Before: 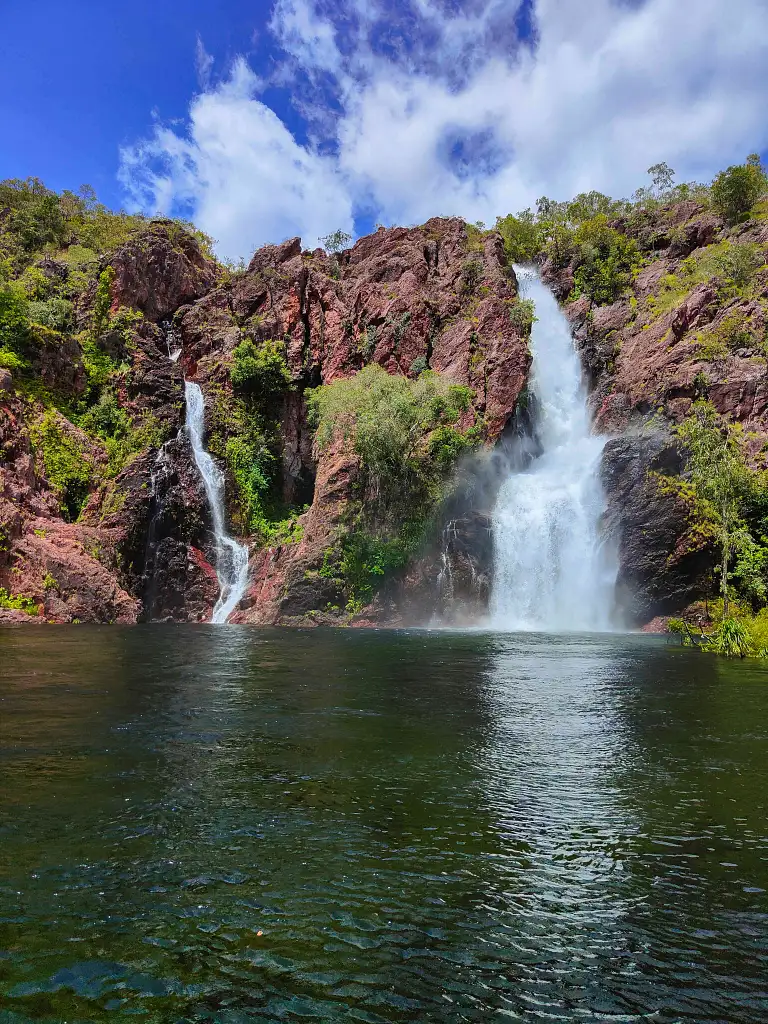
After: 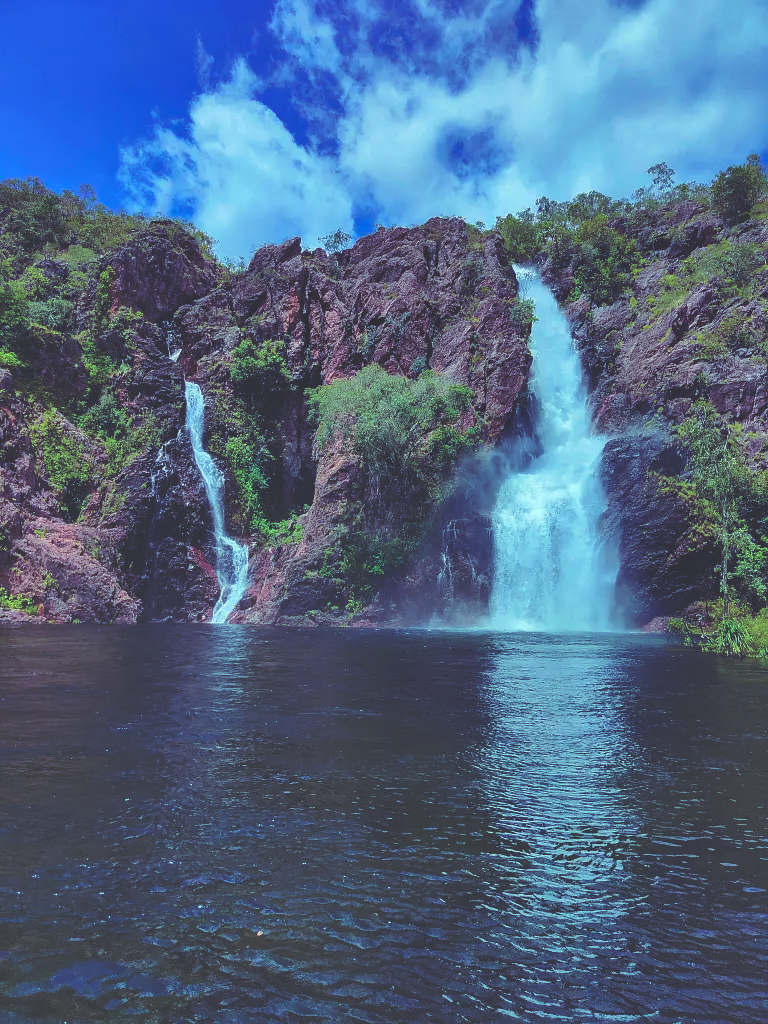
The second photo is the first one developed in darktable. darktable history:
rgb curve: curves: ch0 [(0, 0.186) (0.314, 0.284) (0.576, 0.466) (0.805, 0.691) (0.936, 0.886)]; ch1 [(0, 0.186) (0.314, 0.284) (0.581, 0.534) (0.771, 0.746) (0.936, 0.958)]; ch2 [(0, 0.216) (0.275, 0.39) (1, 1)], mode RGB, independent channels, compensate middle gray true, preserve colors none
shadows and highlights: soften with gaussian
